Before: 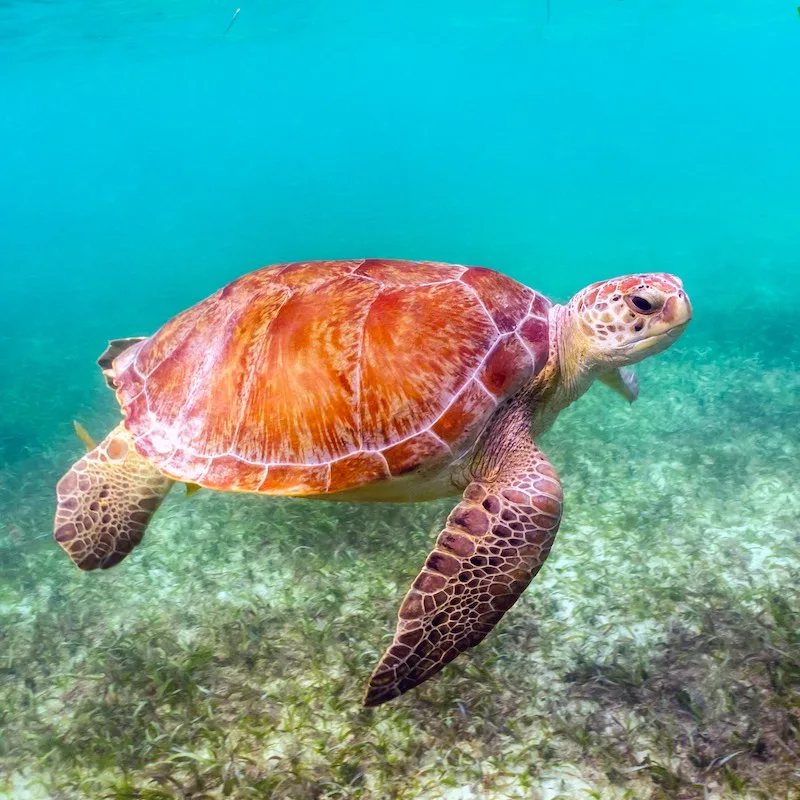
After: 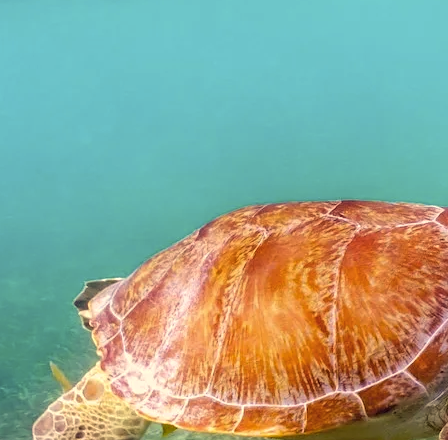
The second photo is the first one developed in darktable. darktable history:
color correction: highlights a* 1.29, highlights b* 17.66
crop and rotate: left 3.025%, top 7.556%, right 40.956%, bottom 37.43%
sharpen: amount 0.217
